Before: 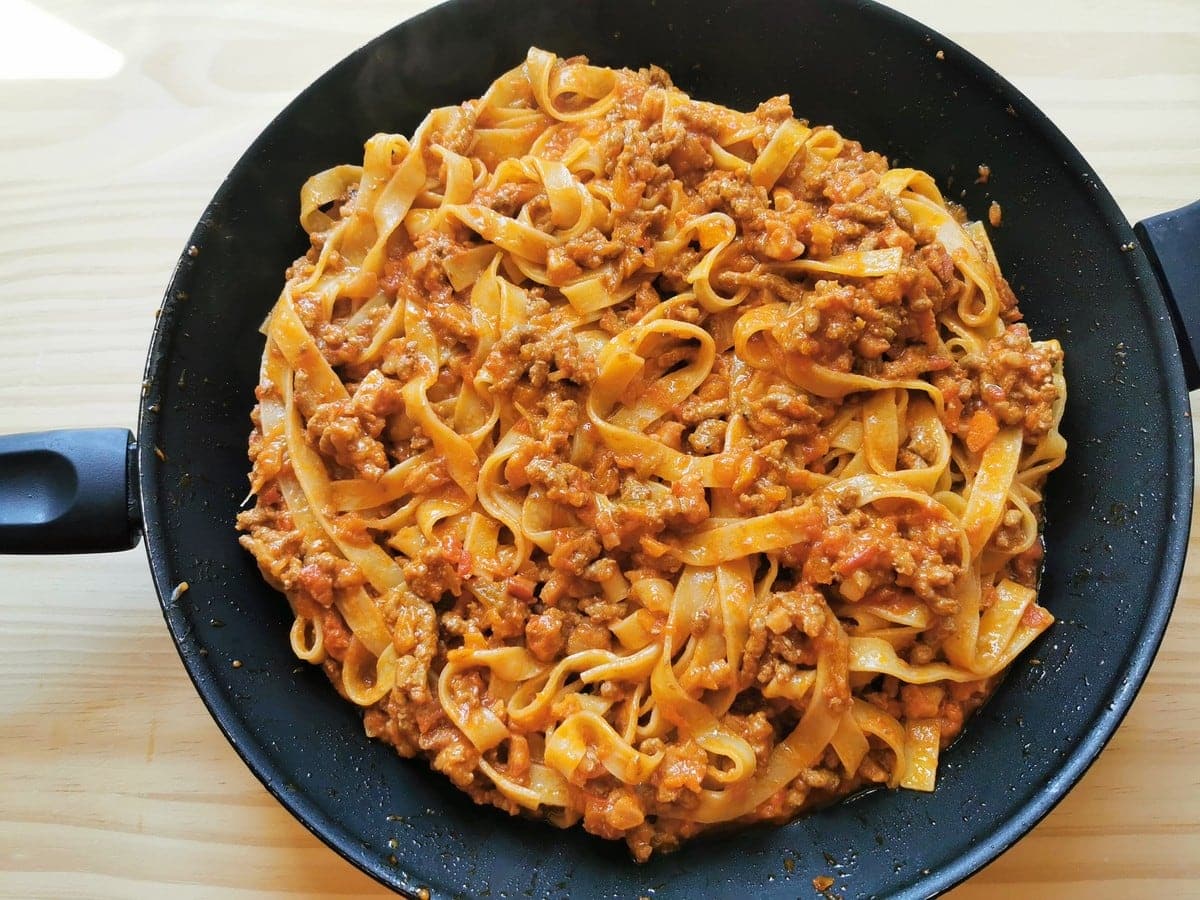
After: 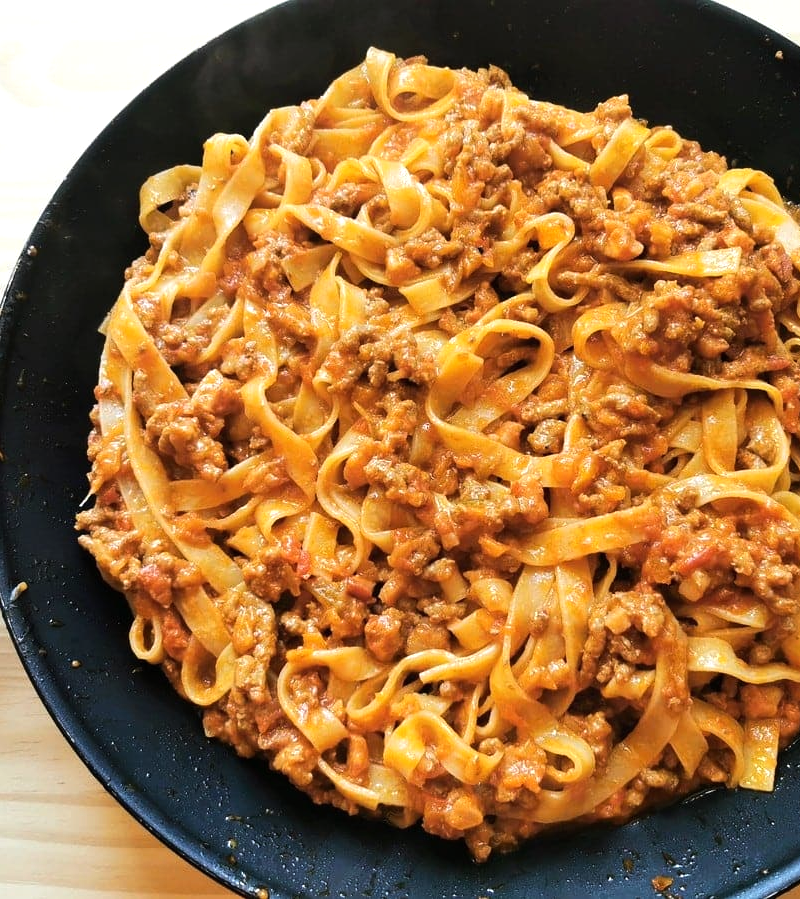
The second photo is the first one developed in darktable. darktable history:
crop and rotate: left 13.441%, right 19.877%
tone equalizer: -8 EV -0.41 EV, -7 EV -0.38 EV, -6 EV -0.324 EV, -5 EV -0.247 EV, -3 EV 0.21 EV, -2 EV 0.334 EV, -1 EV 0.392 EV, +0 EV 0.429 EV, edges refinement/feathering 500, mask exposure compensation -1.57 EV, preserve details no
